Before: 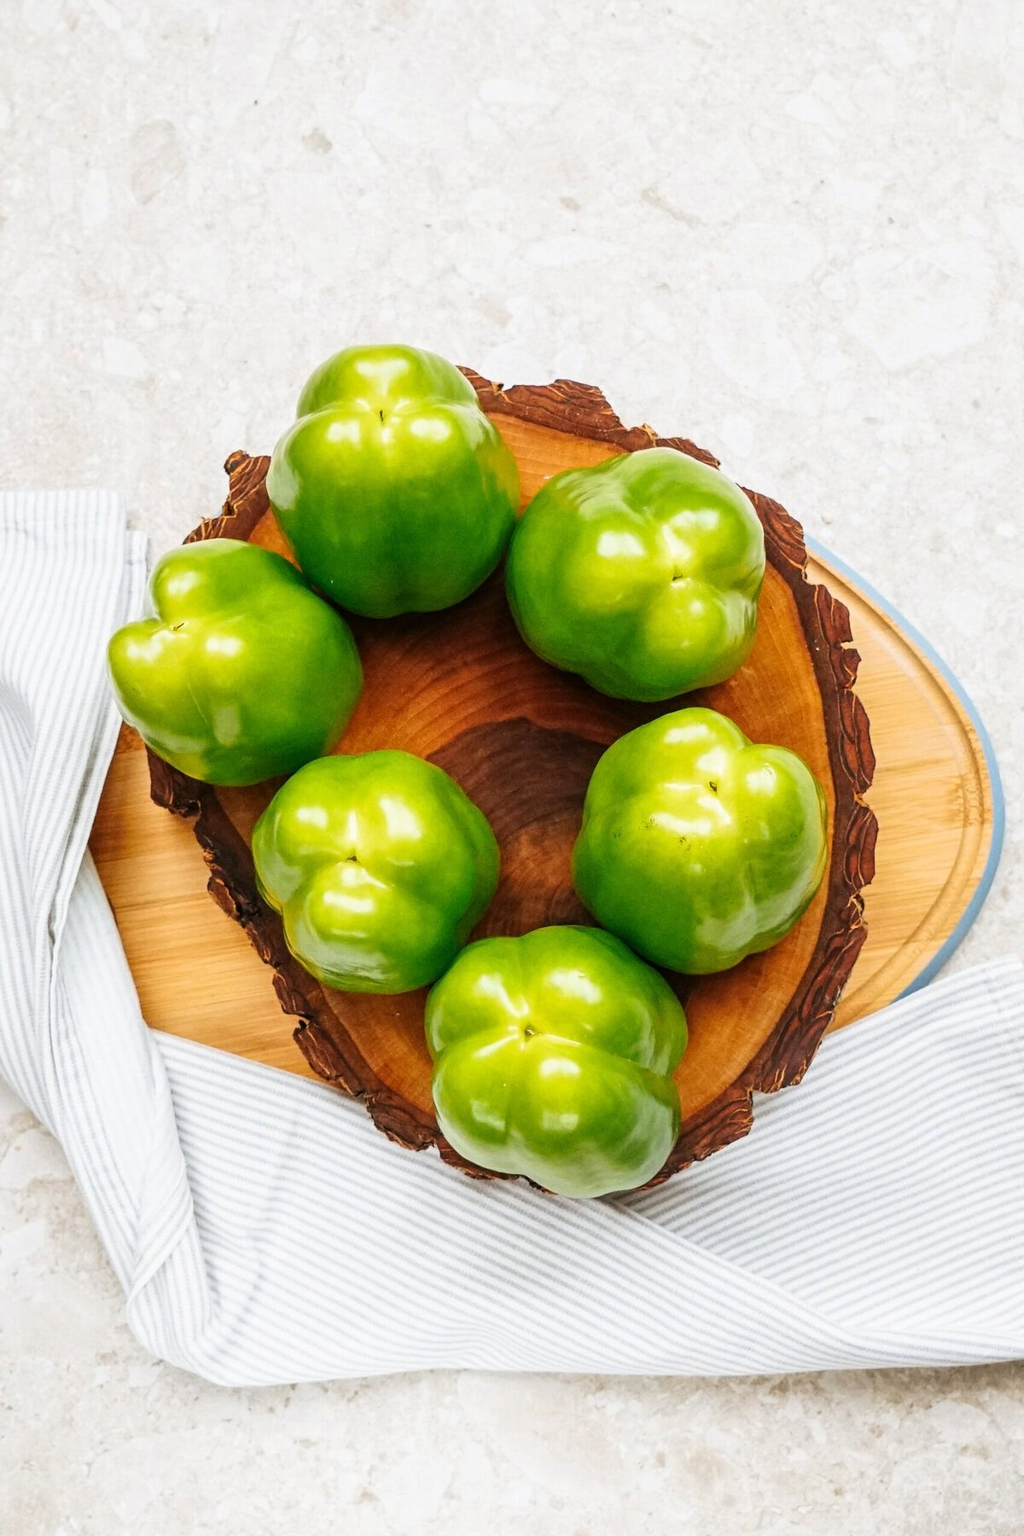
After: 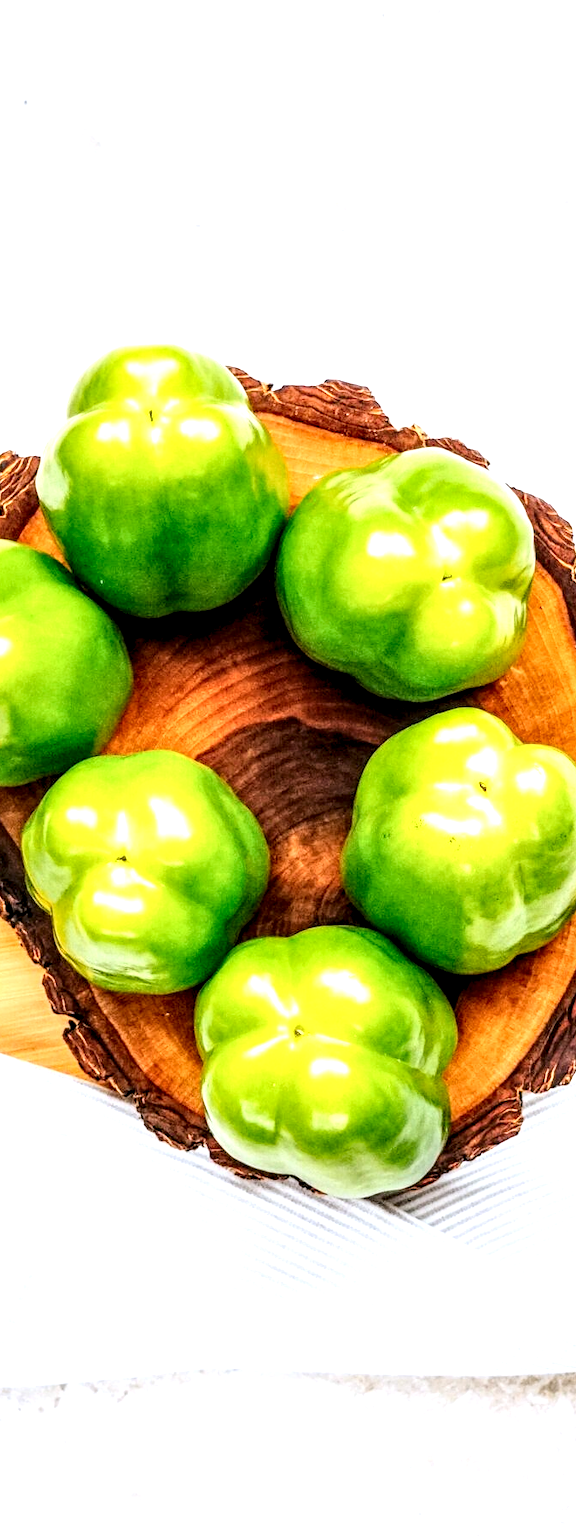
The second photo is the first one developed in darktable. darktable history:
color balance rgb: perceptual saturation grading › global saturation -1%
tone curve: curves: ch0 [(0, 0) (0.004, 0.001) (0.133, 0.112) (0.325, 0.362) (0.832, 0.893) (1, 1)], color space Lab, linked channels, preserve colors none
white balance: red 0.984, blue 1.059
contrast brightness saturation: contrast 0.1, brightness 0.02, saturation 0.02
crop and rotate: left 22.516%, right 21.234%
local contrast: highlights 19%, detail 186%
exposure: exposure 0.74 EV, compensate highlight preservation false
